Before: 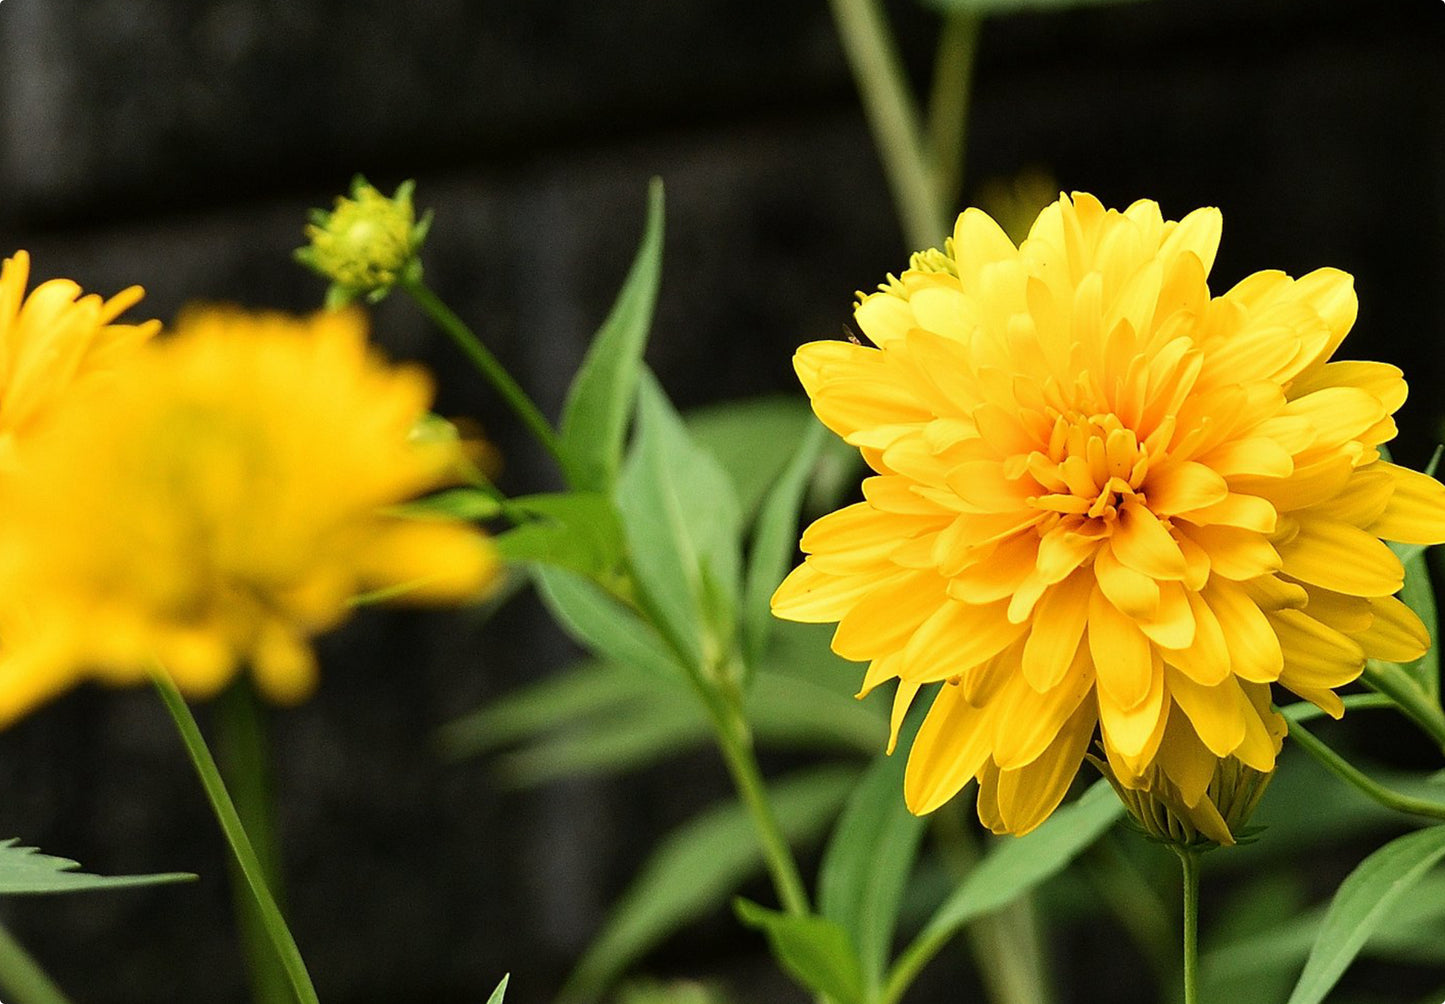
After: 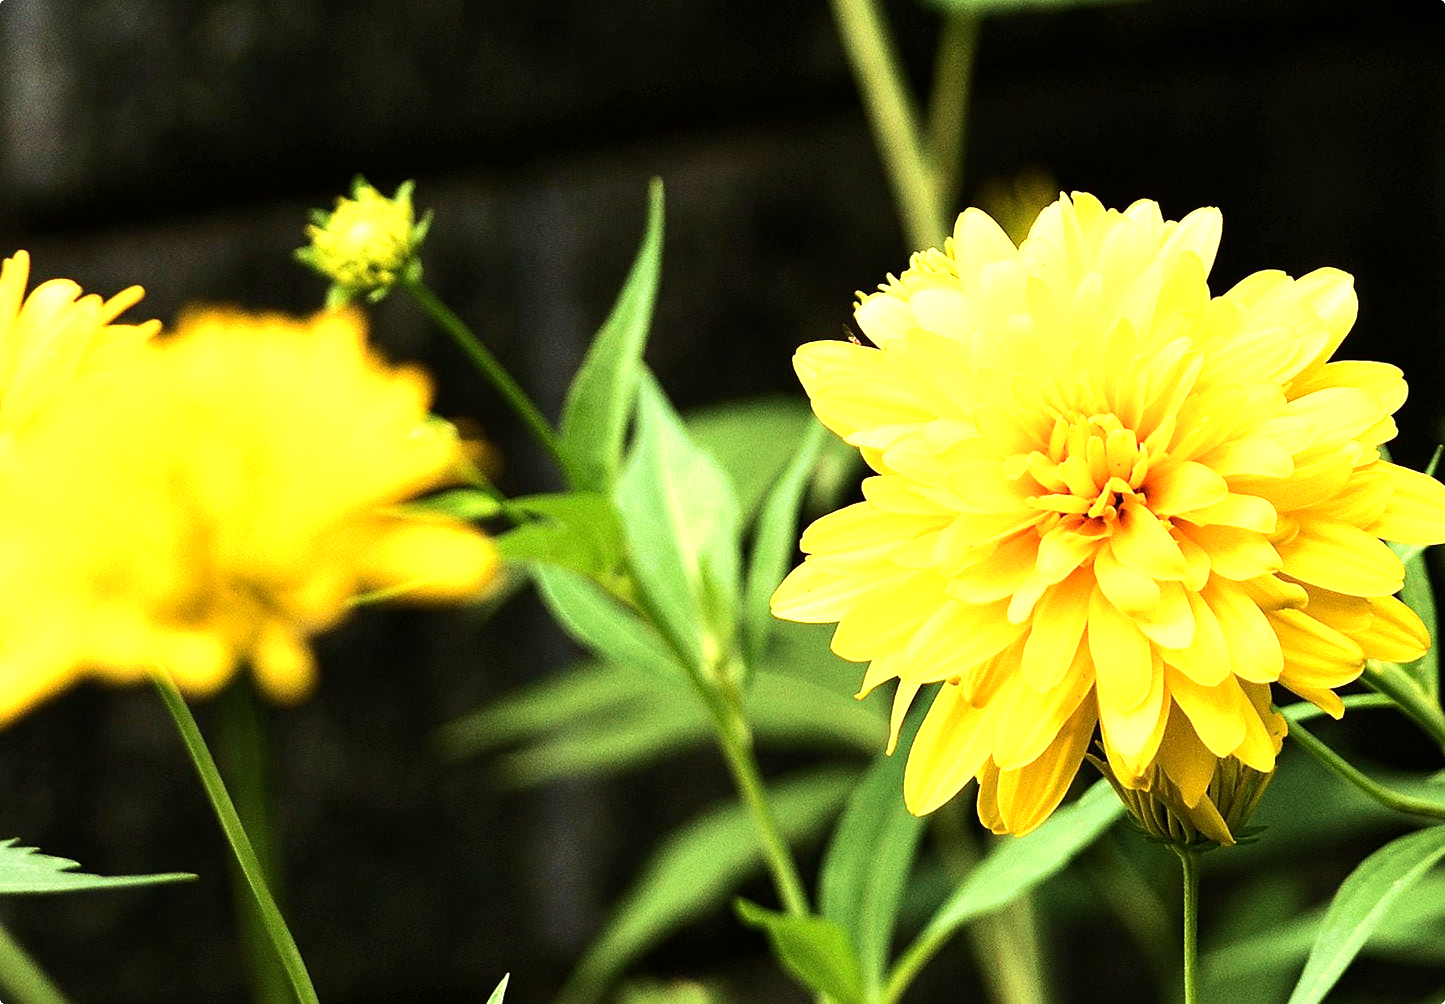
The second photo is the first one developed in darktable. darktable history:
tone equalizer: -8 EV -0.75 EV, -7 EV -0.7 EV, -6 EV -0.6 EV, -5 EV -0.4 EV, -3 EV 0.4 EV, -2 EV 0.6 EV, -1 EV 0.7 EV, +0 EV 0.75 EV, edges refinement/feathering 500, mask exposure compensation -1.57 EV, preserve details no
velvia: strength 56%
exposure: black level correction 0.001, exposure 0.5 EV, compensate exposure bias true, compensate highlight preservation false
